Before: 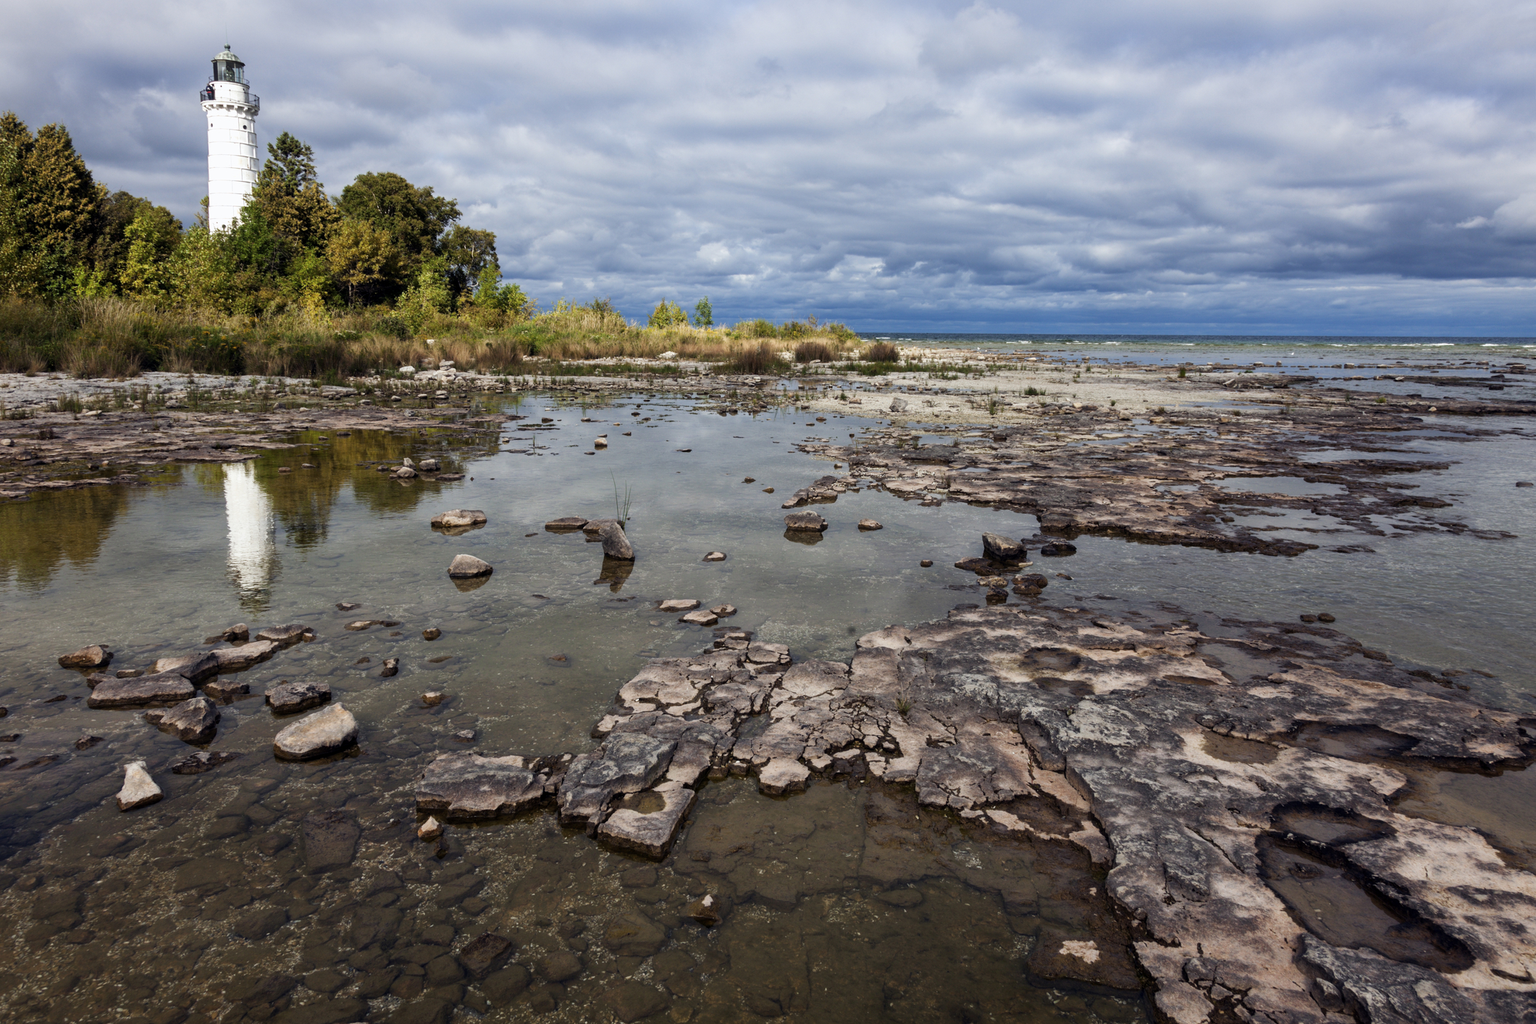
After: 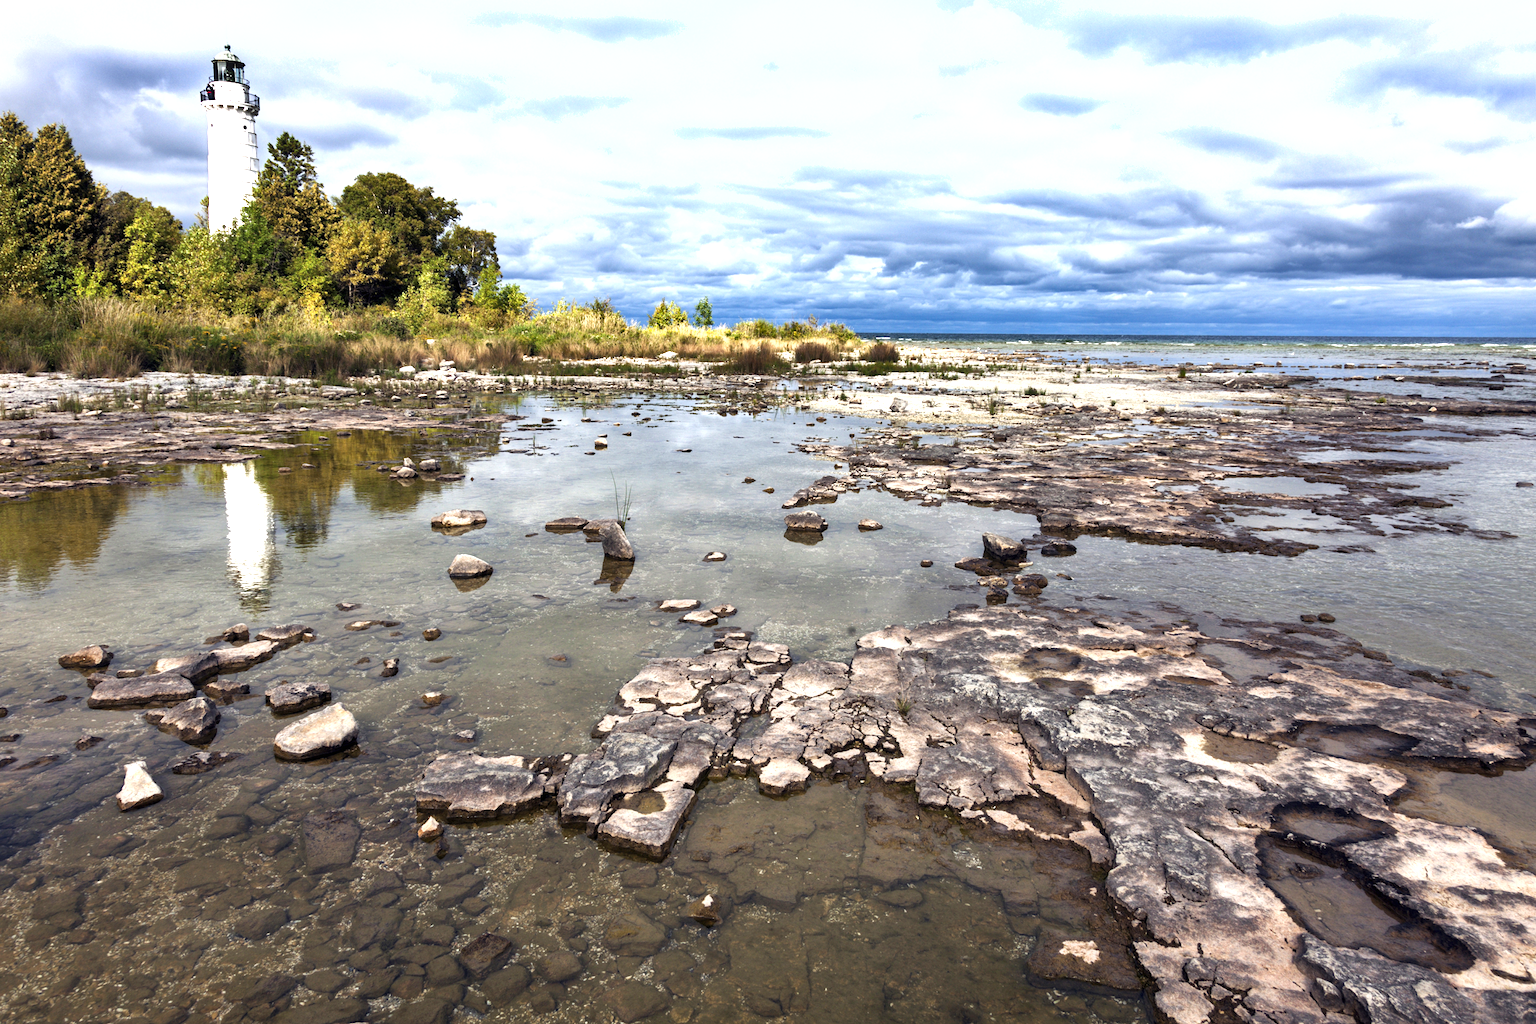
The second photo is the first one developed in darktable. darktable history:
shadows and highlights: shadows 33.47, highlights -46.06, compress 49.84%, soften with gaussian
exposure: black level correction 0, exposure 1.186 EV, compensate highlight preservation false
